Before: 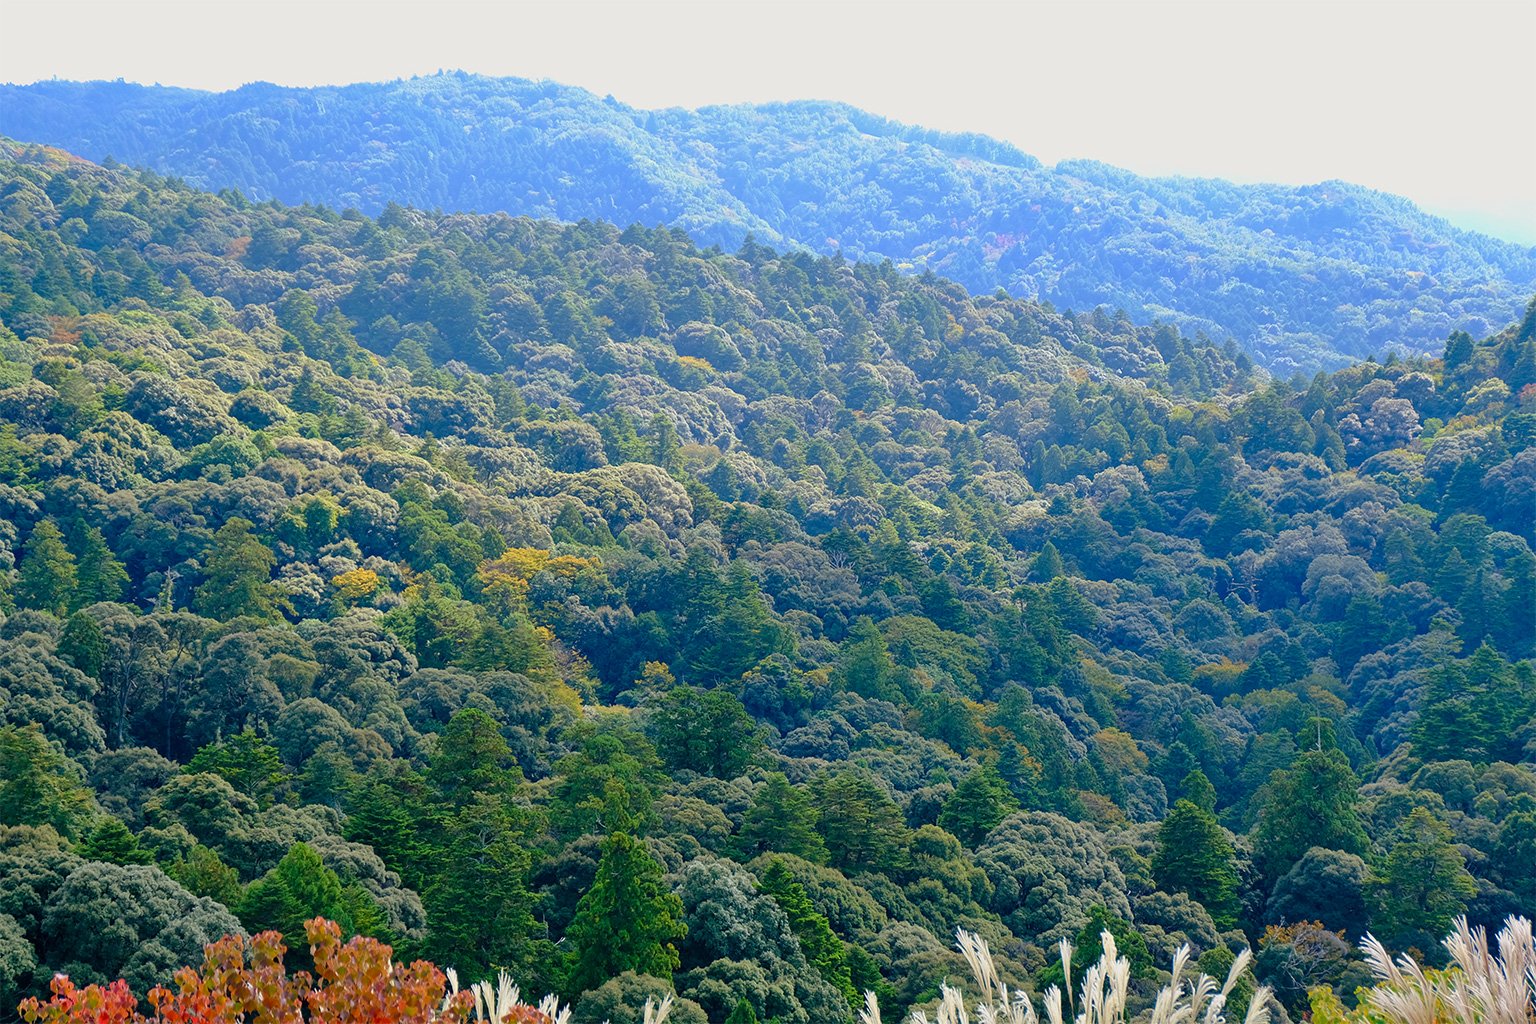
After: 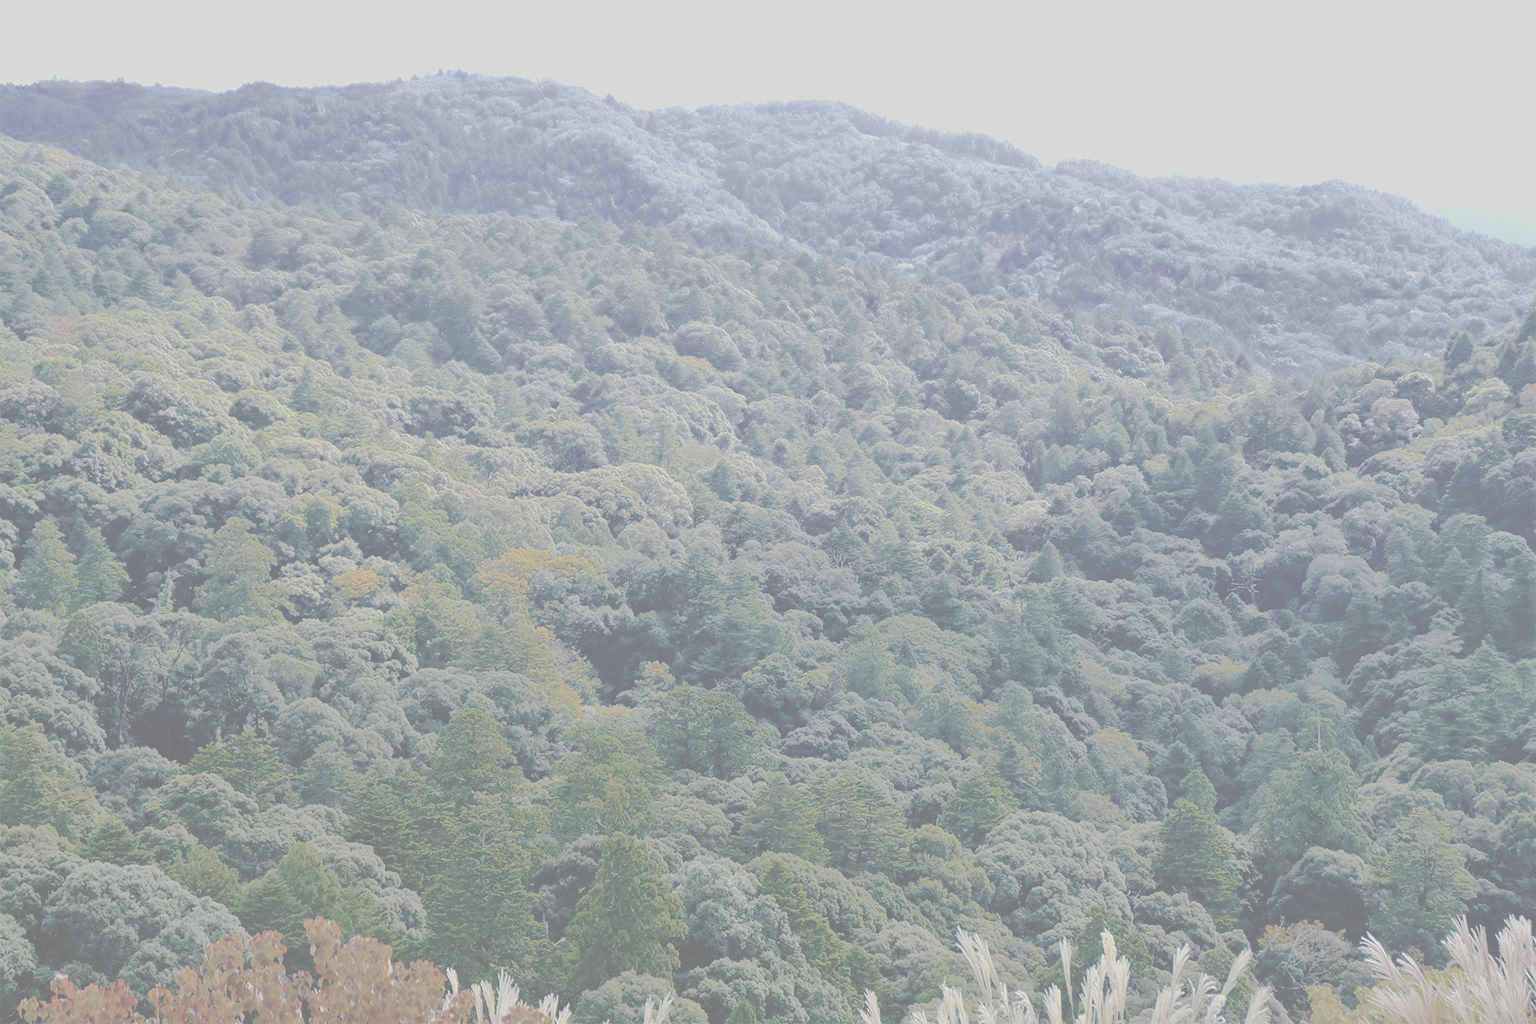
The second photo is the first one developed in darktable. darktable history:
color balance rgb: perceptual saturation grading › global saturation 37.285%, saturation formula JzAzBz (2021)
contrast brightness saturation: contrast -0.339, brightness 0.77, saturation -0.787
base curve: curves: ch0 [(0, 0) (0.826, 0.587) (1, 1)], preserve colors none
